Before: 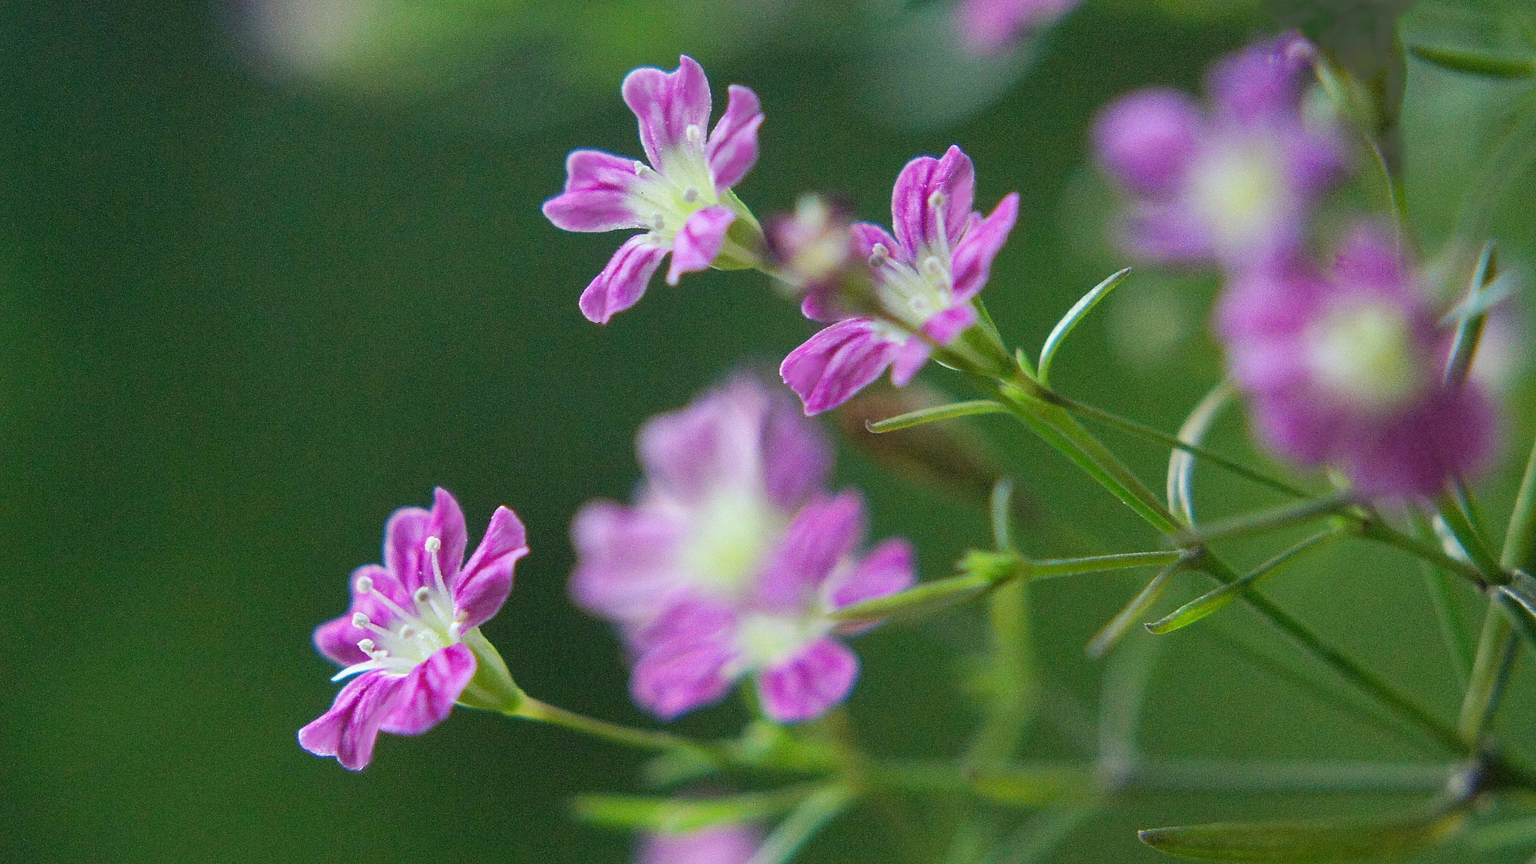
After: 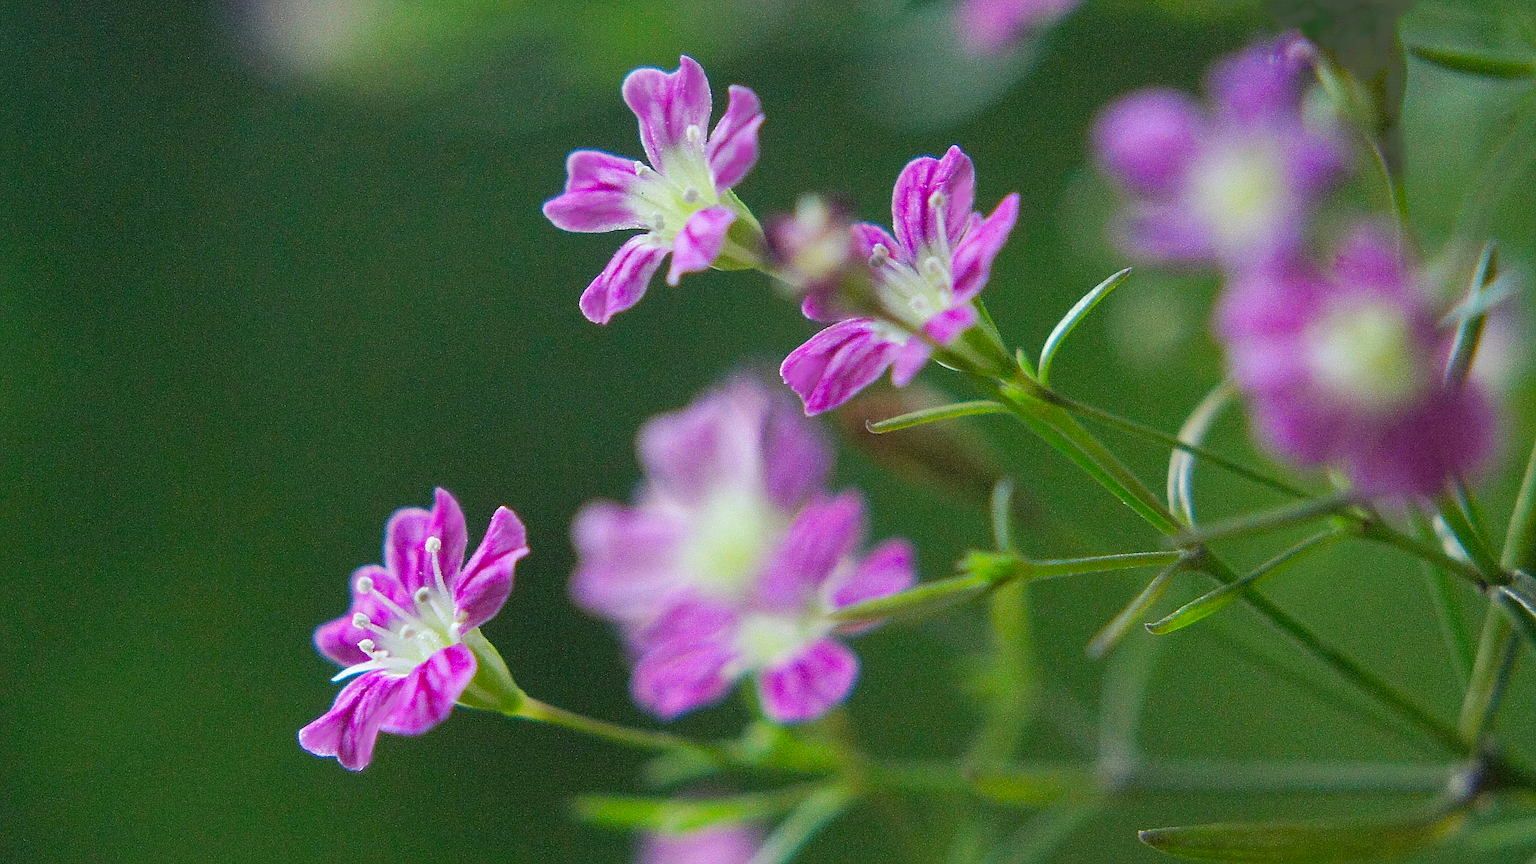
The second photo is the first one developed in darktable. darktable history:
vibrance: vibrance 60%
sharpen: on, module defaults
